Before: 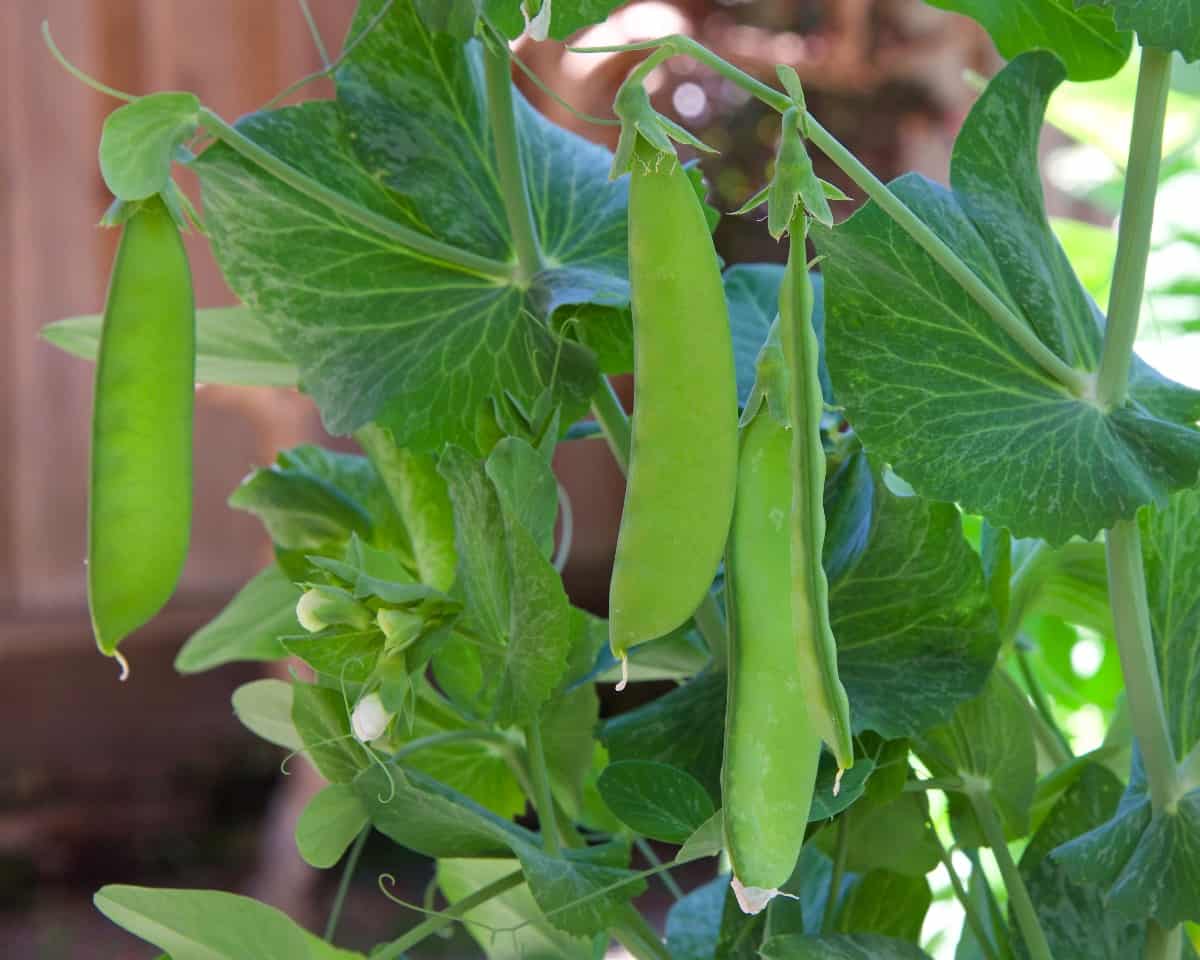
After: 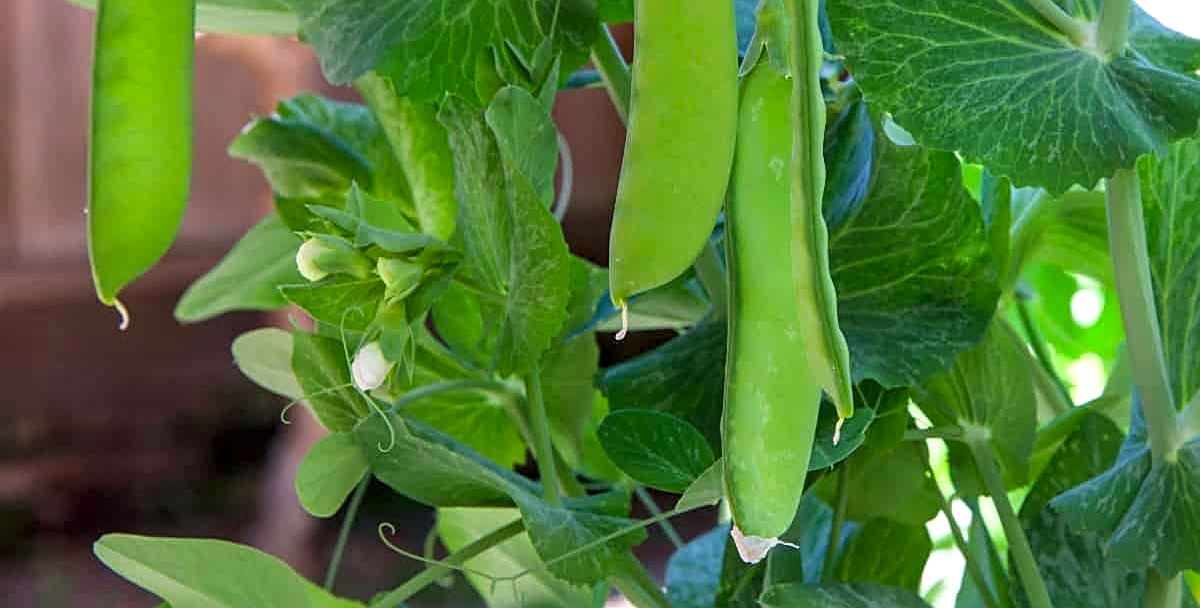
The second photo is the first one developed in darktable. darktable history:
crop and rotate: top 36.614%
exposure: compensate highlight preservation false
contrast brightness saturation: contrast 0.036, saturation 0.152
sharpen: on, module defaults
local contrast: detail 130%
